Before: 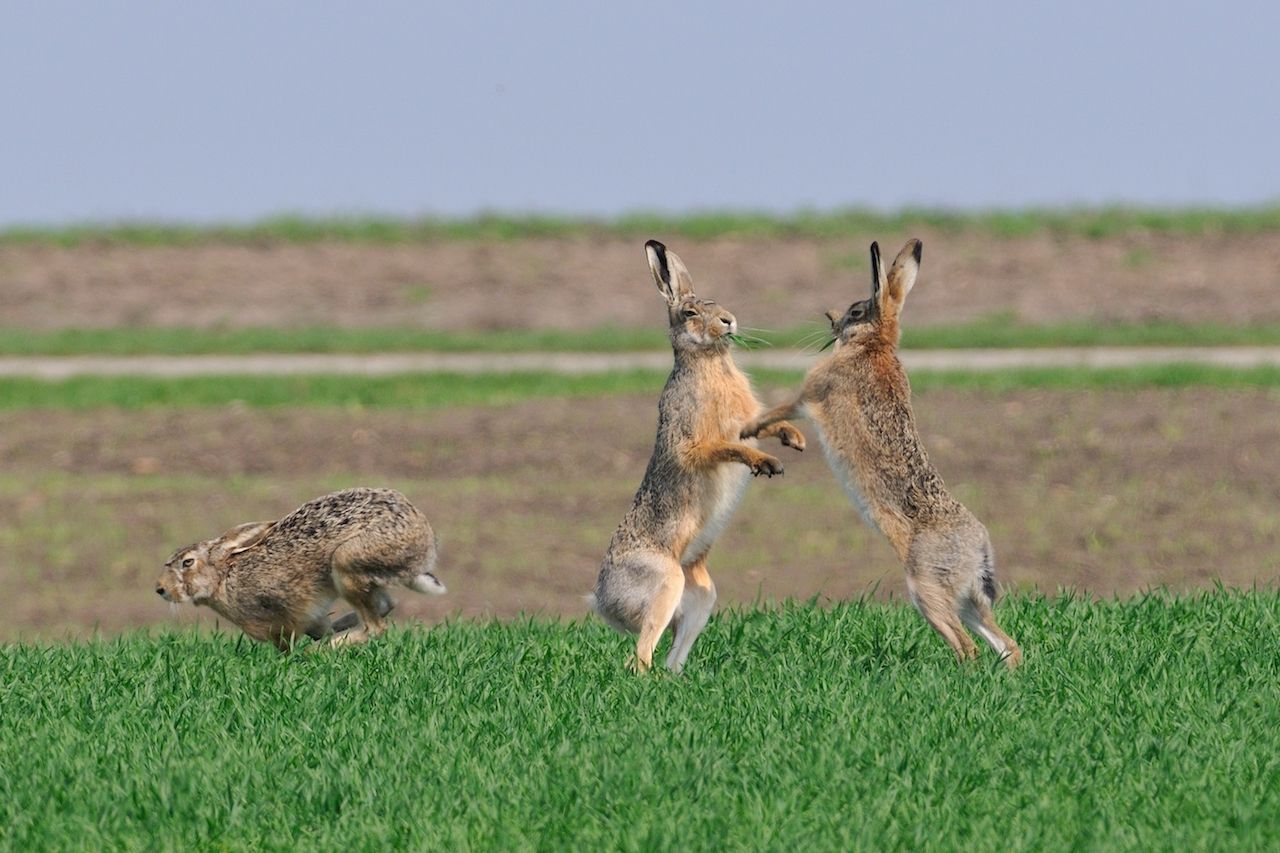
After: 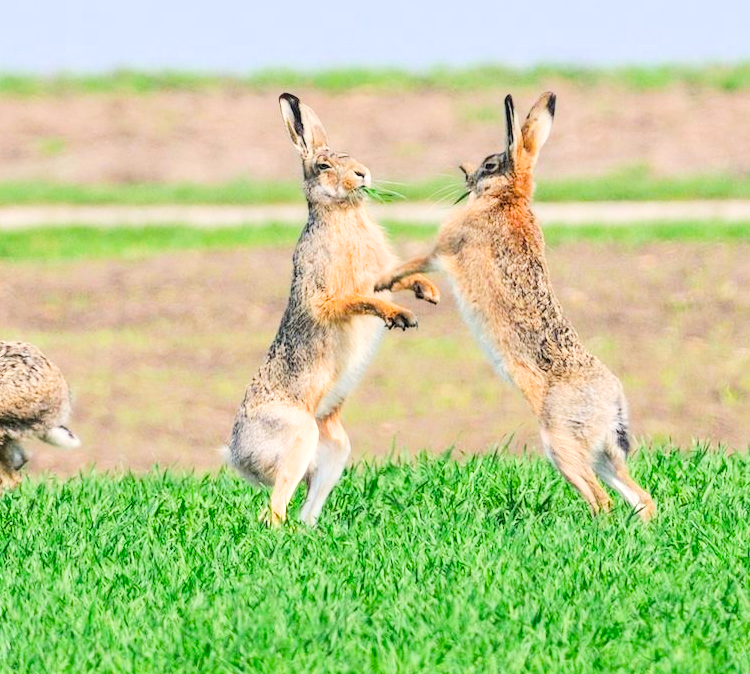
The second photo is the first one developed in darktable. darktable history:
crop and rotate: left 28.621%, top 17.344%, right 12.779%, bottom 3.619%
exposure: black level correction 0, exposure 1.2 EV, compensate highlight preservation false
contrast brightness saturation: brightness 0.095, saturation 0.19
tone equalizer: -8 EV -0.433 EV, -7 EV -0.368 EV, -6 EV -0.325 EV, -5 EV -0.249 EV, -3 EV 0.206 EV, -2 EV 0.331 EV, -1 EV 0.372 EV, +0 EV 0.393 EV, edges refinement/feathering 500, mask exposure compensation -1.57 EV, preserve details no
color balance rgb: perceptual saturation grading › global saturation 19.49%, perceptual brilliance grading › highlights 5.112%, perceptual brilliance grading › shadows -10.362%
filmic rgb: black relative exposure -7.65 EV, white relative exposure 4.56 EV, hardness 3.61, contrast in shadows safe
local contrast: on, module defaults
